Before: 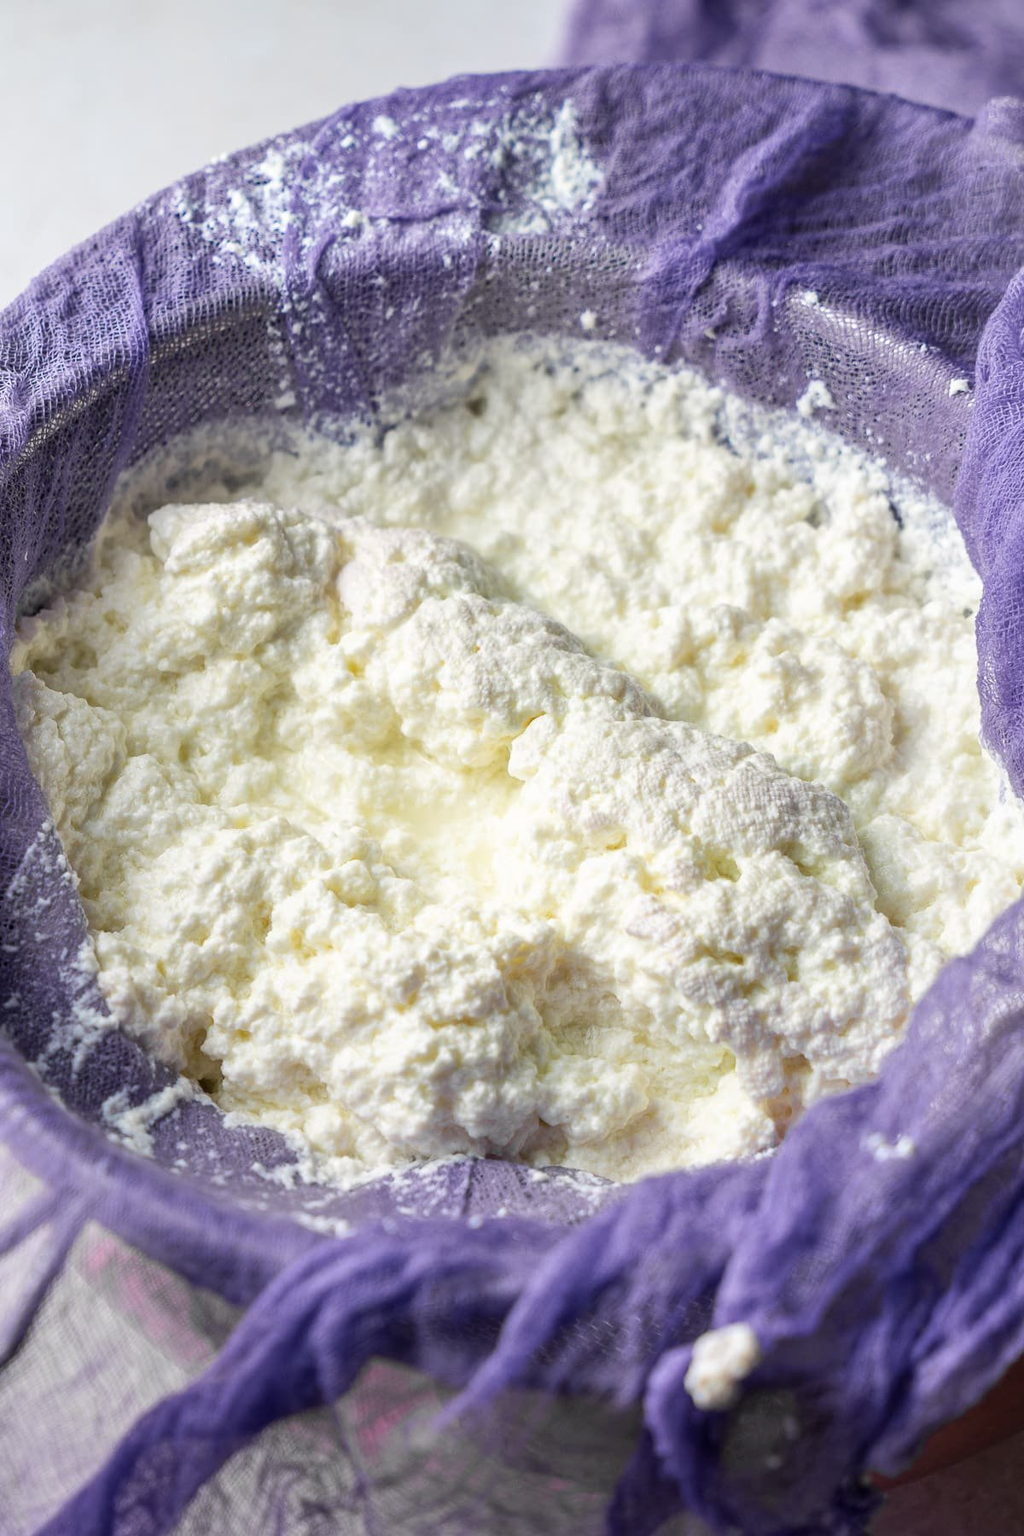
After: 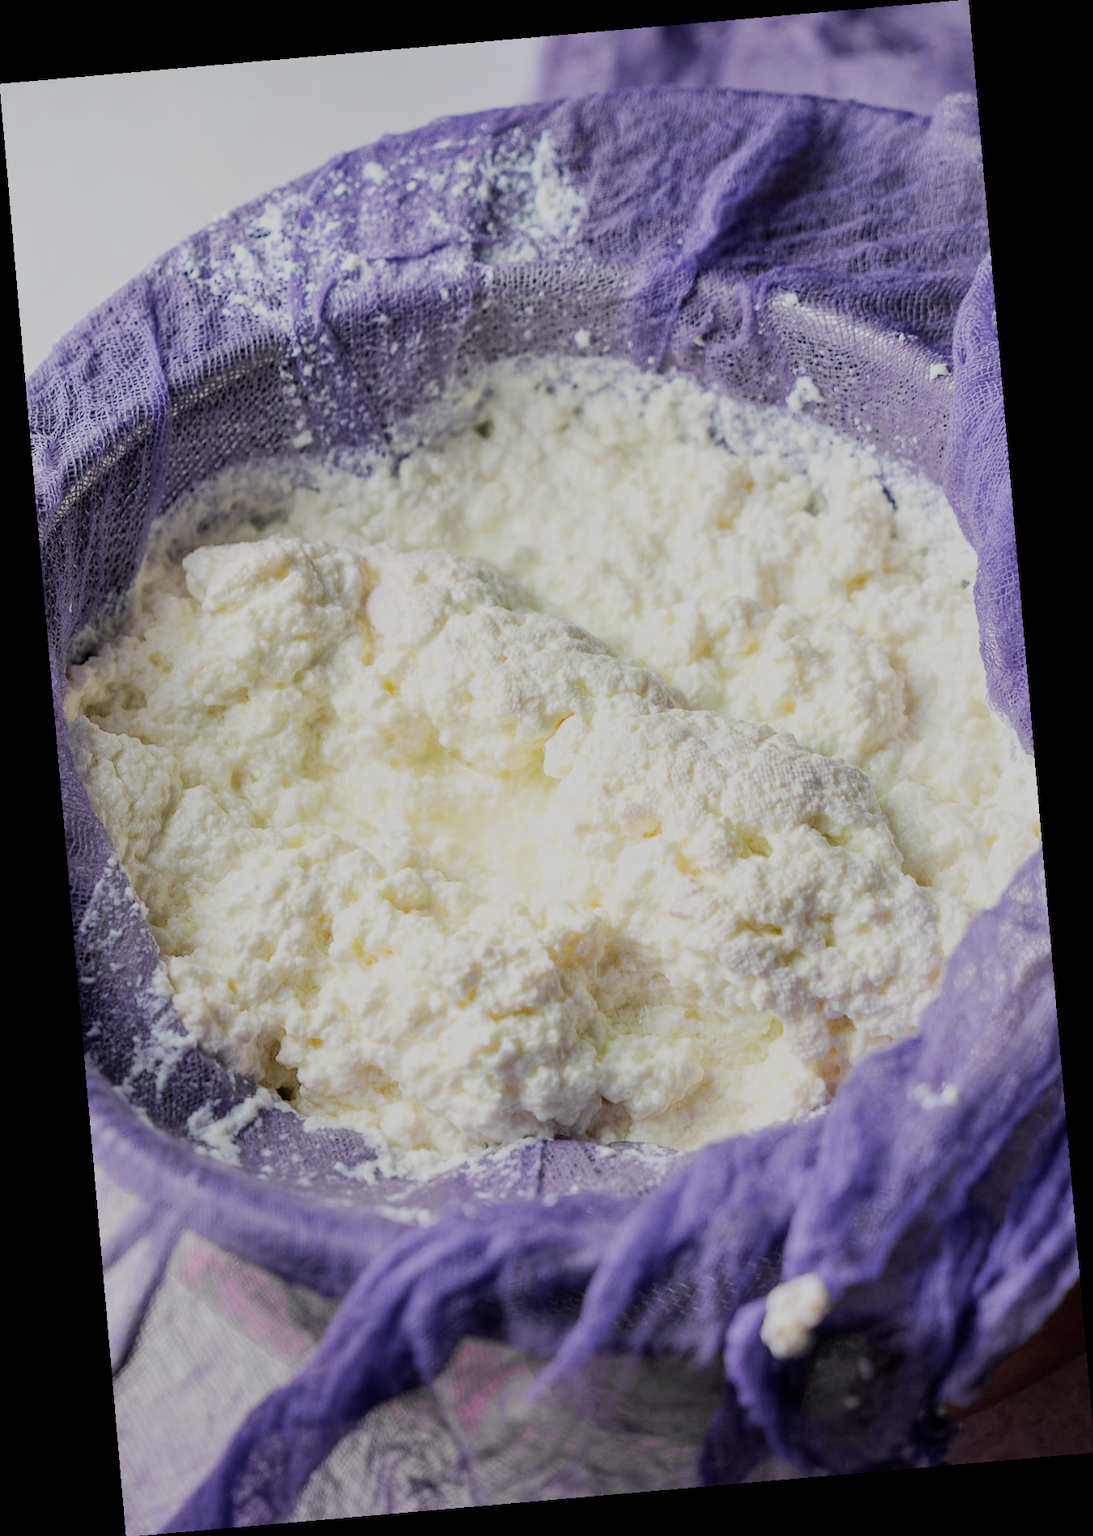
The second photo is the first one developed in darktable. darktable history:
filmic rgb: black relative exposure -6.98 EV, white relative exposure 5.63 EV, hardness 2.86
white balance: red 1, blue 1
rotate and perspective: rotation -4.98°, automatic cropping off
